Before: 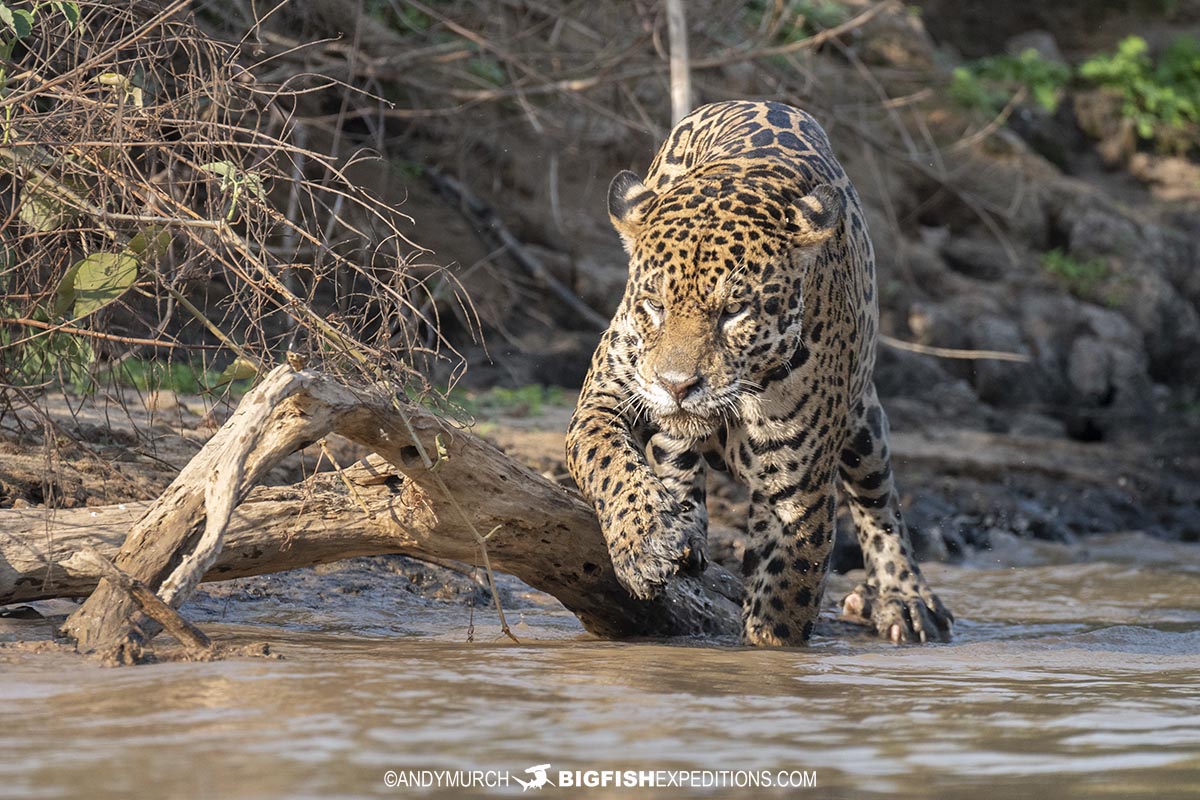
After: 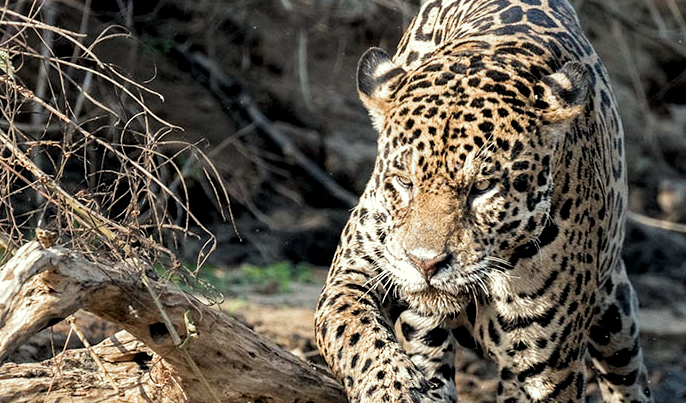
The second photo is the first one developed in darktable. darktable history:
crop: left 20.932%, top 15.471%, right 21.848%, bottom 34.081%
filmic rgb: black relative exposure -8.2 EV, white relative exposure 2.2 EV, threshold 3 EV, hardness 7.11, latitude 75%, contrast 1.325, highlights saturation mix -2%, shadows ↔ highlights balance 30%, preserve chrominance RGB euclidean norm, color science v5 (2021), contrast in shadows safe, contrast in highlights safe, enable highlight reconstruction true
local contrast: highlights 100%, shadows 100%, detail 120%, midtone range 0.2
white balance: red 1.009, blue 1.027
color correction: highlights a* -4.28, highlights b* 6.53
exposure: black level correction 0.005, exposure 0.001 EV, compensate highlight preservation false
color balance: mode lift, gamma, gain (sRGB), lift [1, 1, 1.022, 1.026]
